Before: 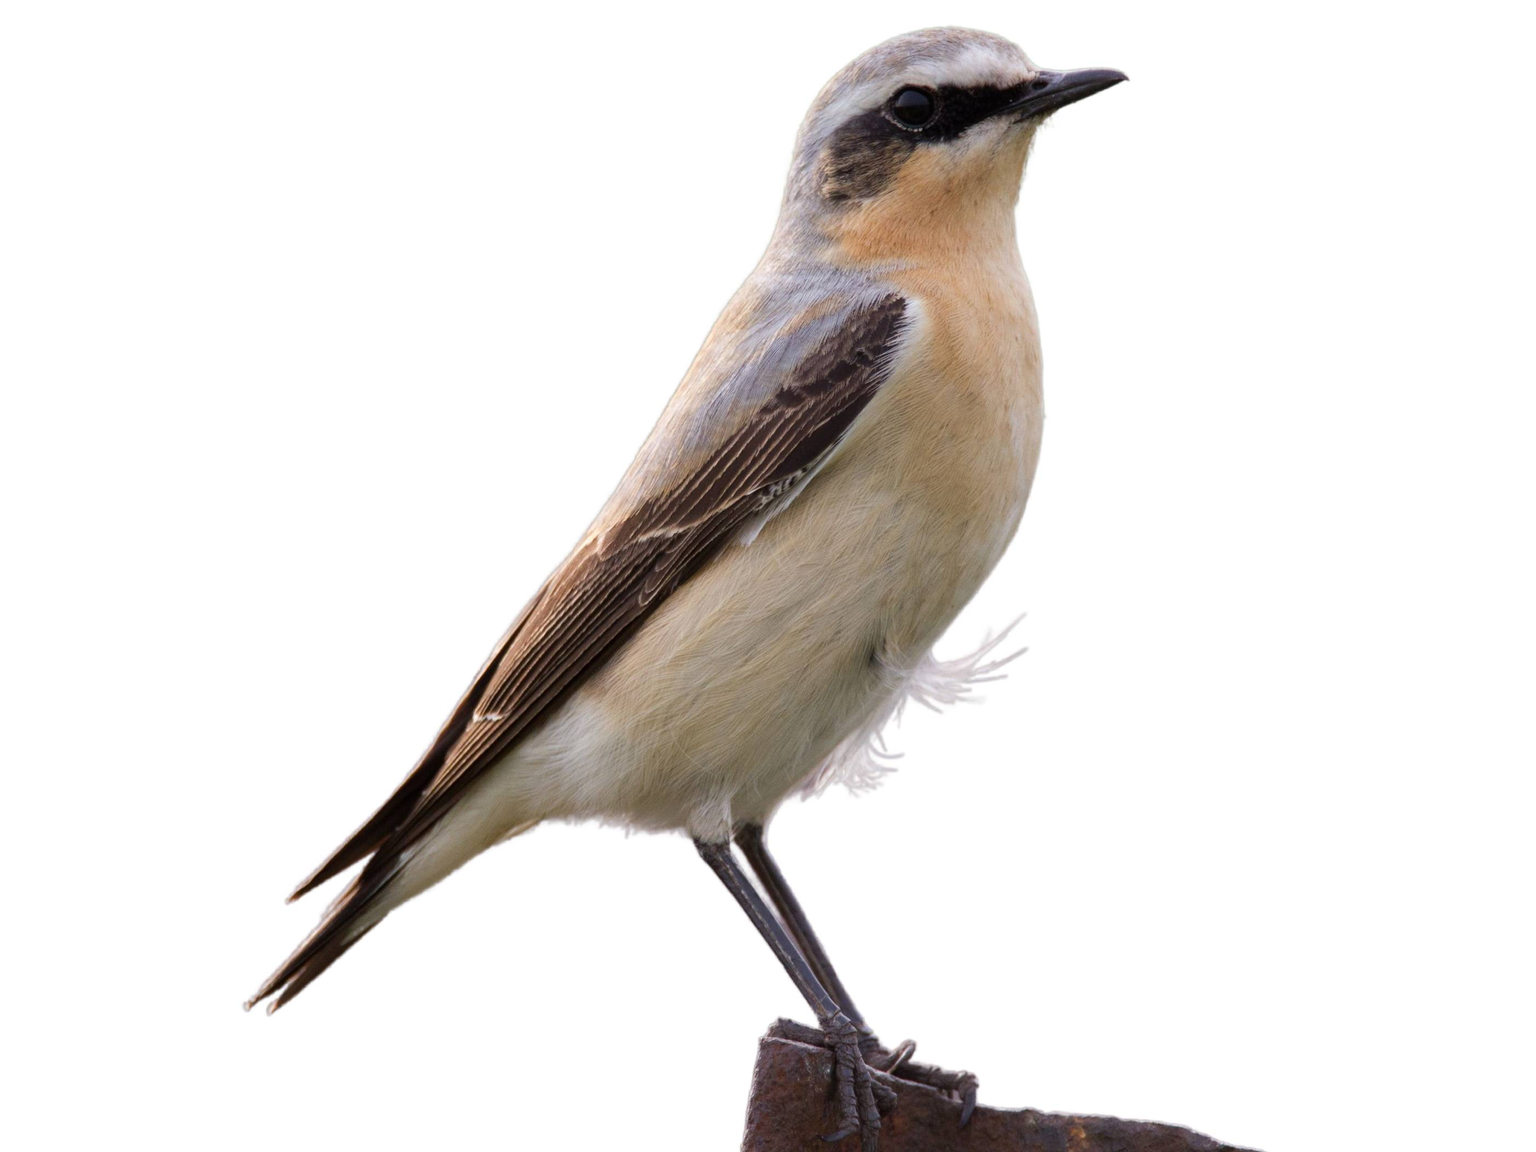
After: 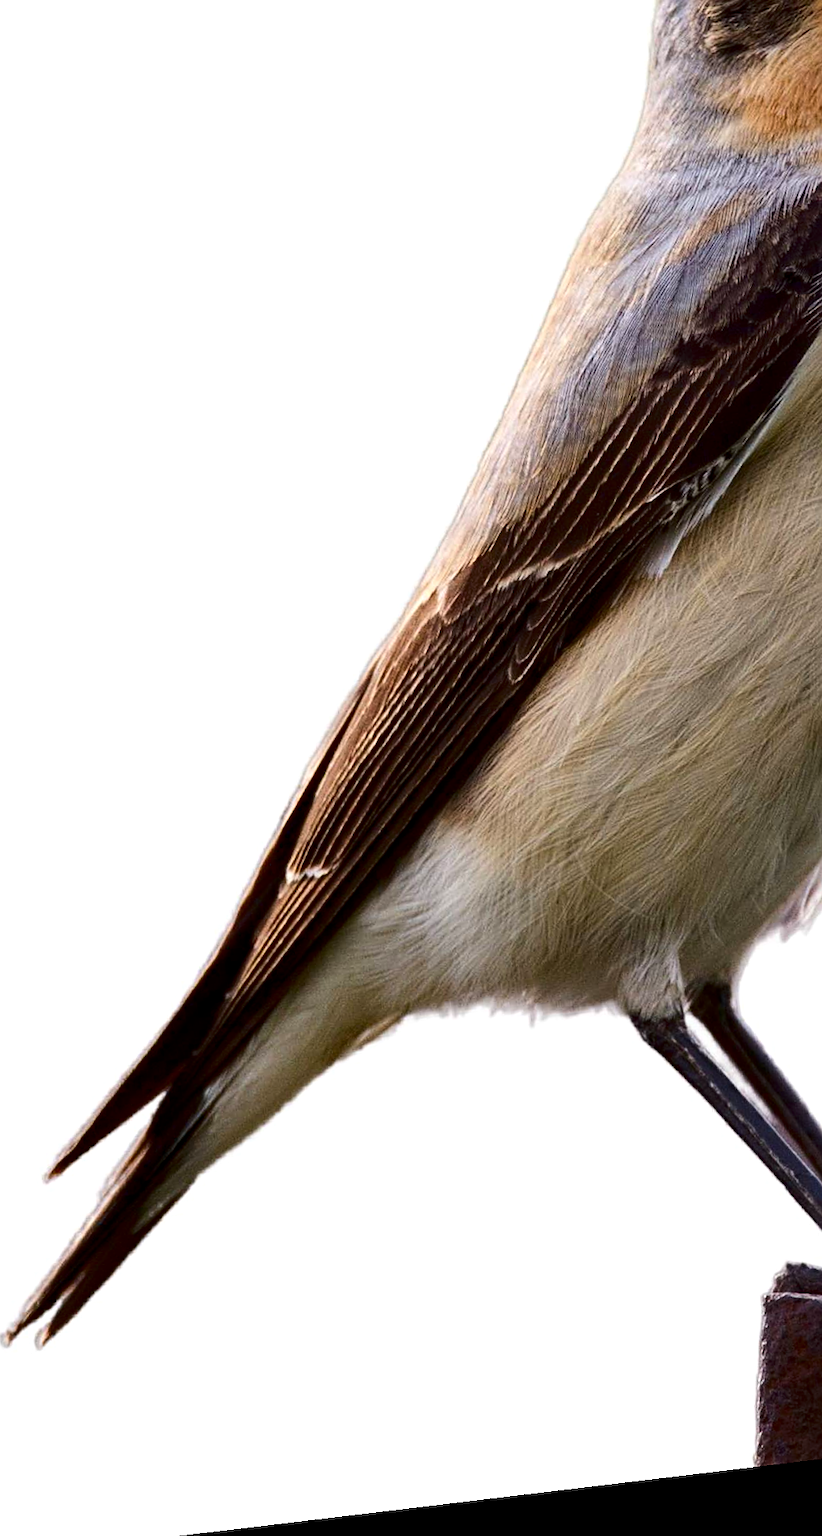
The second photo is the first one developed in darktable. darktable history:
crop and rotate: left 21.77%, top 18.528%, right 44.676%, bottom 2.997%
sharpen: on, module defaults
contrast brightness saturation: contrast 0.22, brightness -0.19, saturation 0.24
white balance: emerald 1
local contrast: highlights 100%, shadows 100%, detail 120%, midtone range 0.2
rotate and perspective: rotation -6.83°, automatic cropping off
